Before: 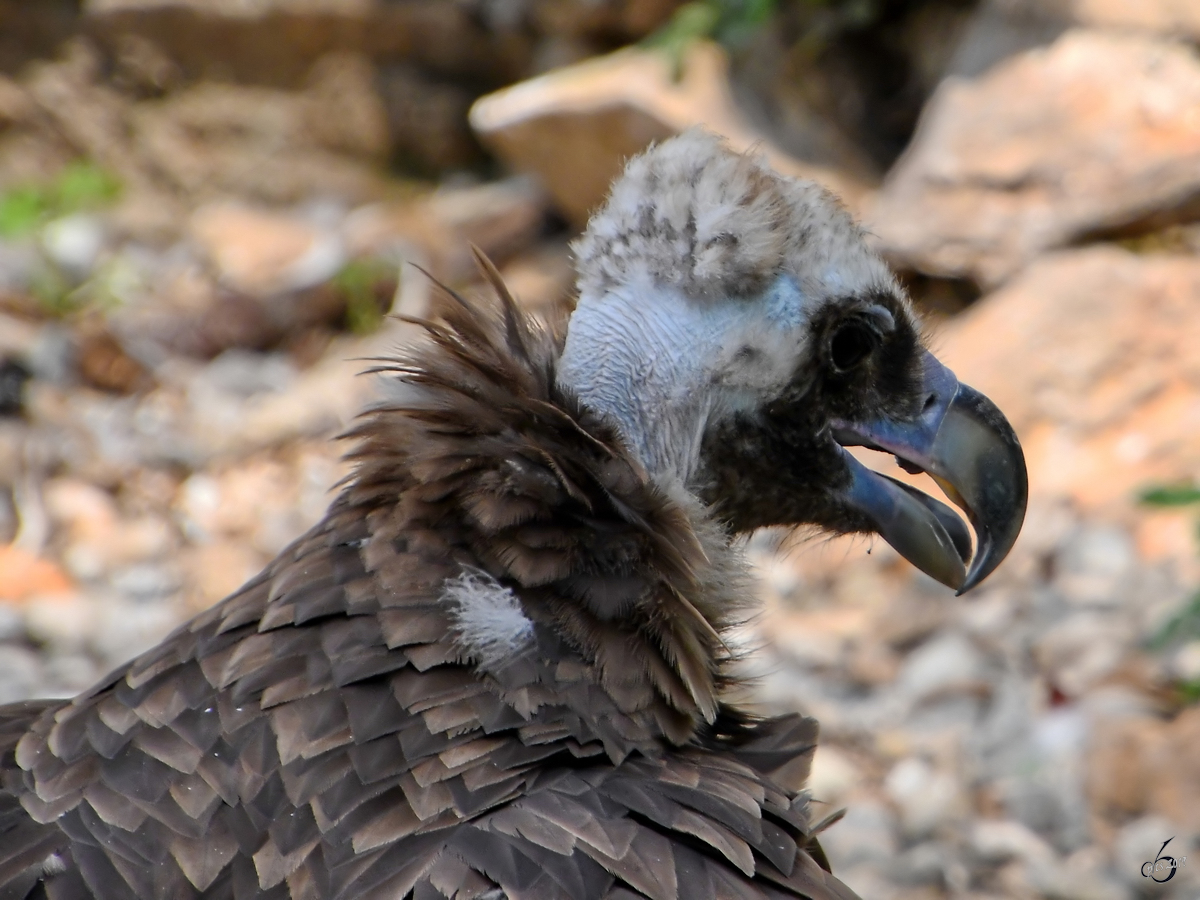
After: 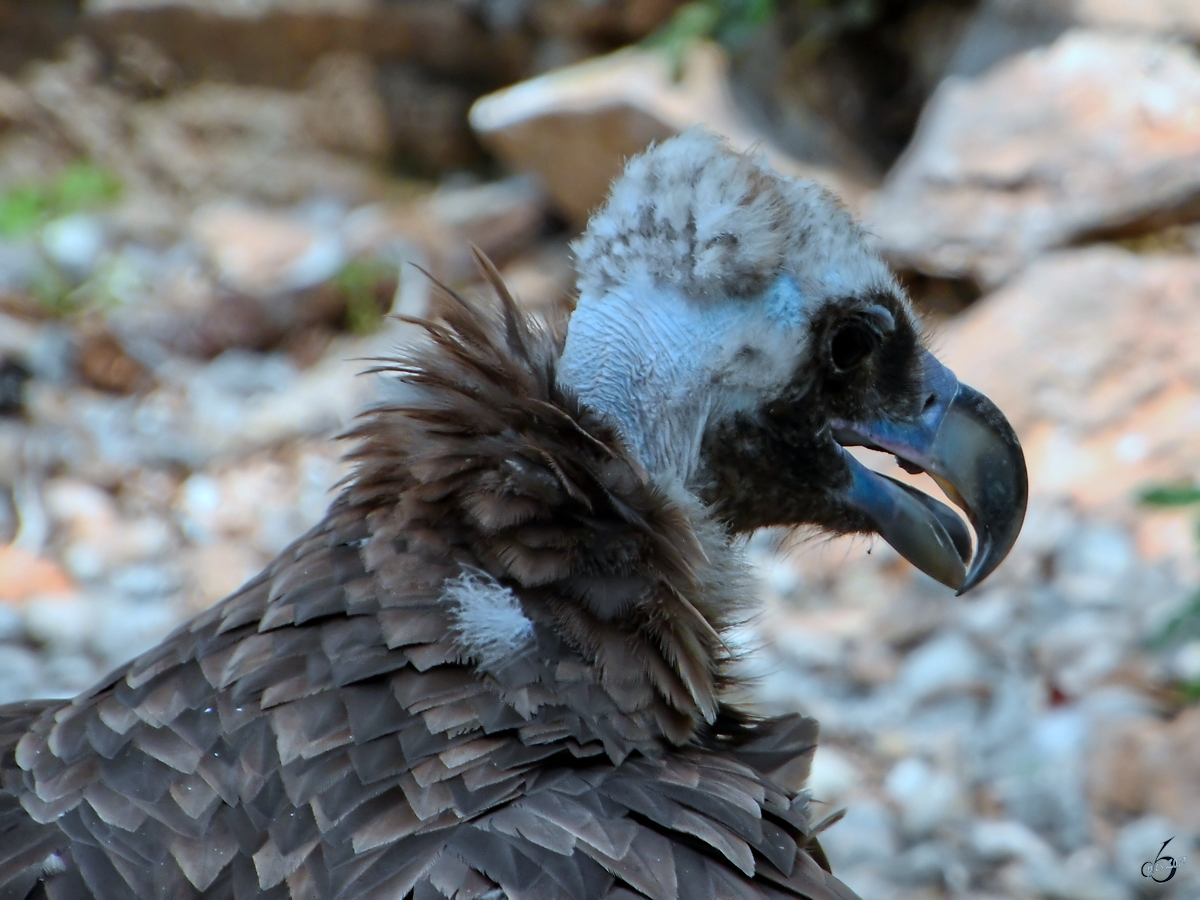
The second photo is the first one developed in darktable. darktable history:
color correction: highlights a* -10.46, highlights b* -19.73
